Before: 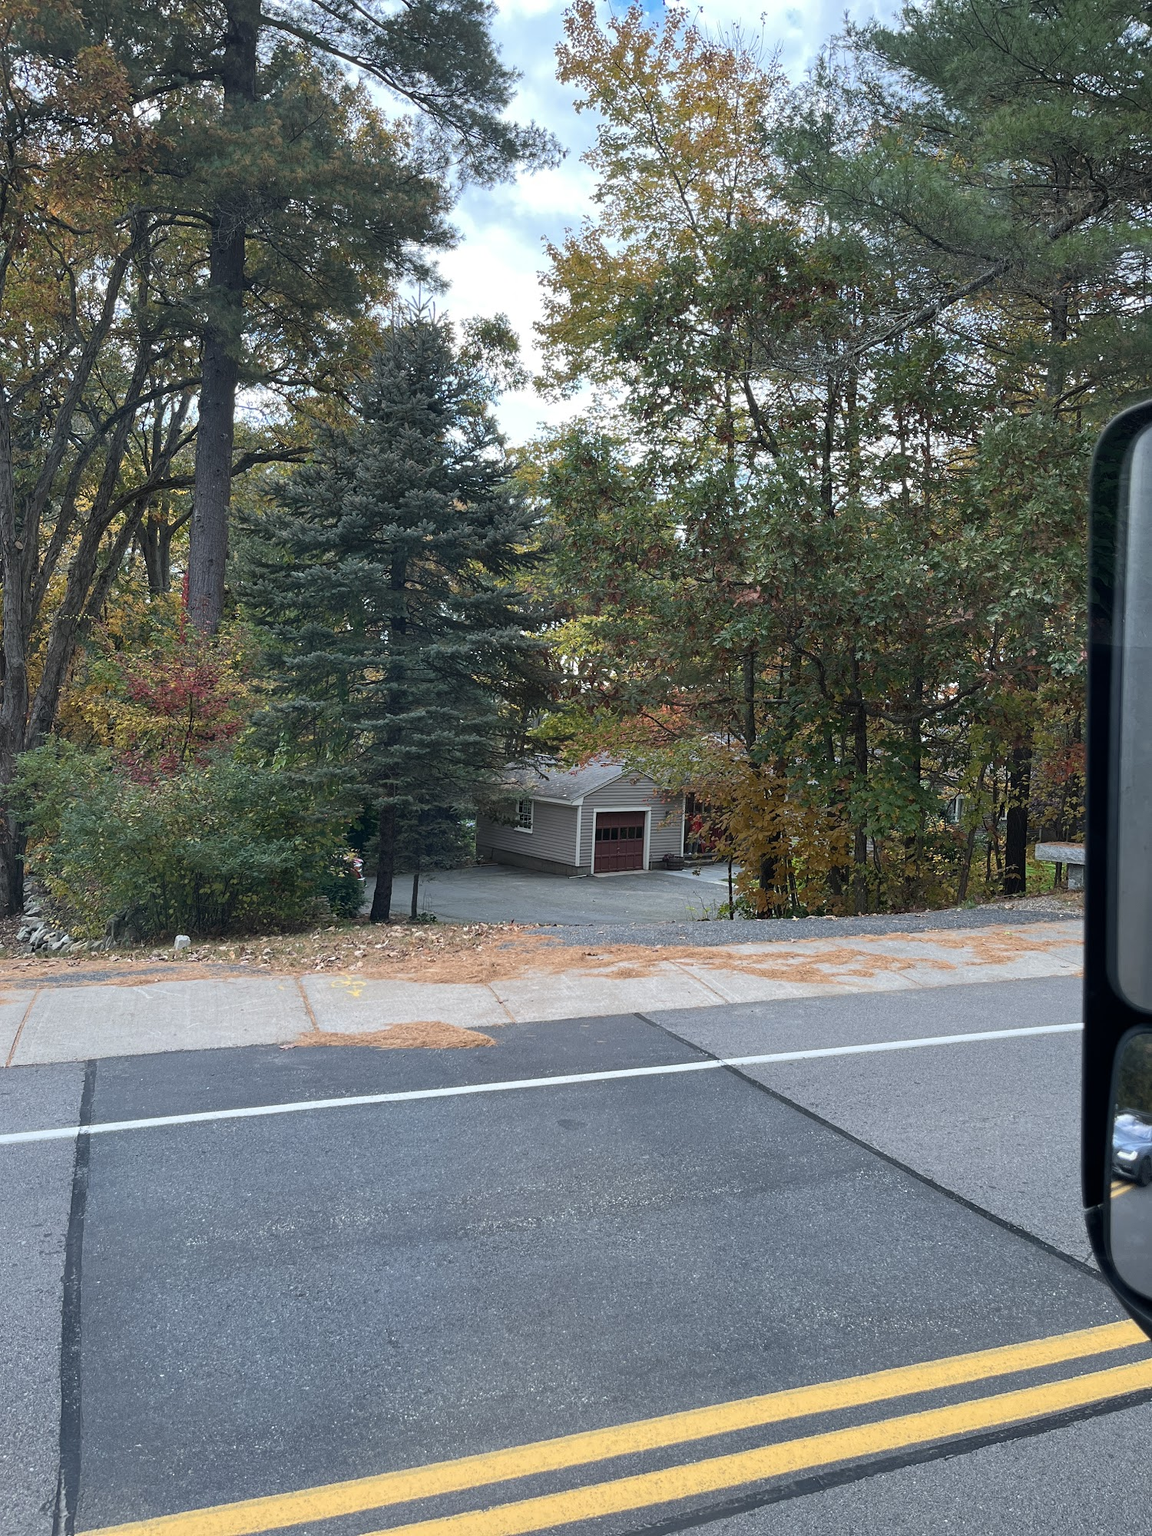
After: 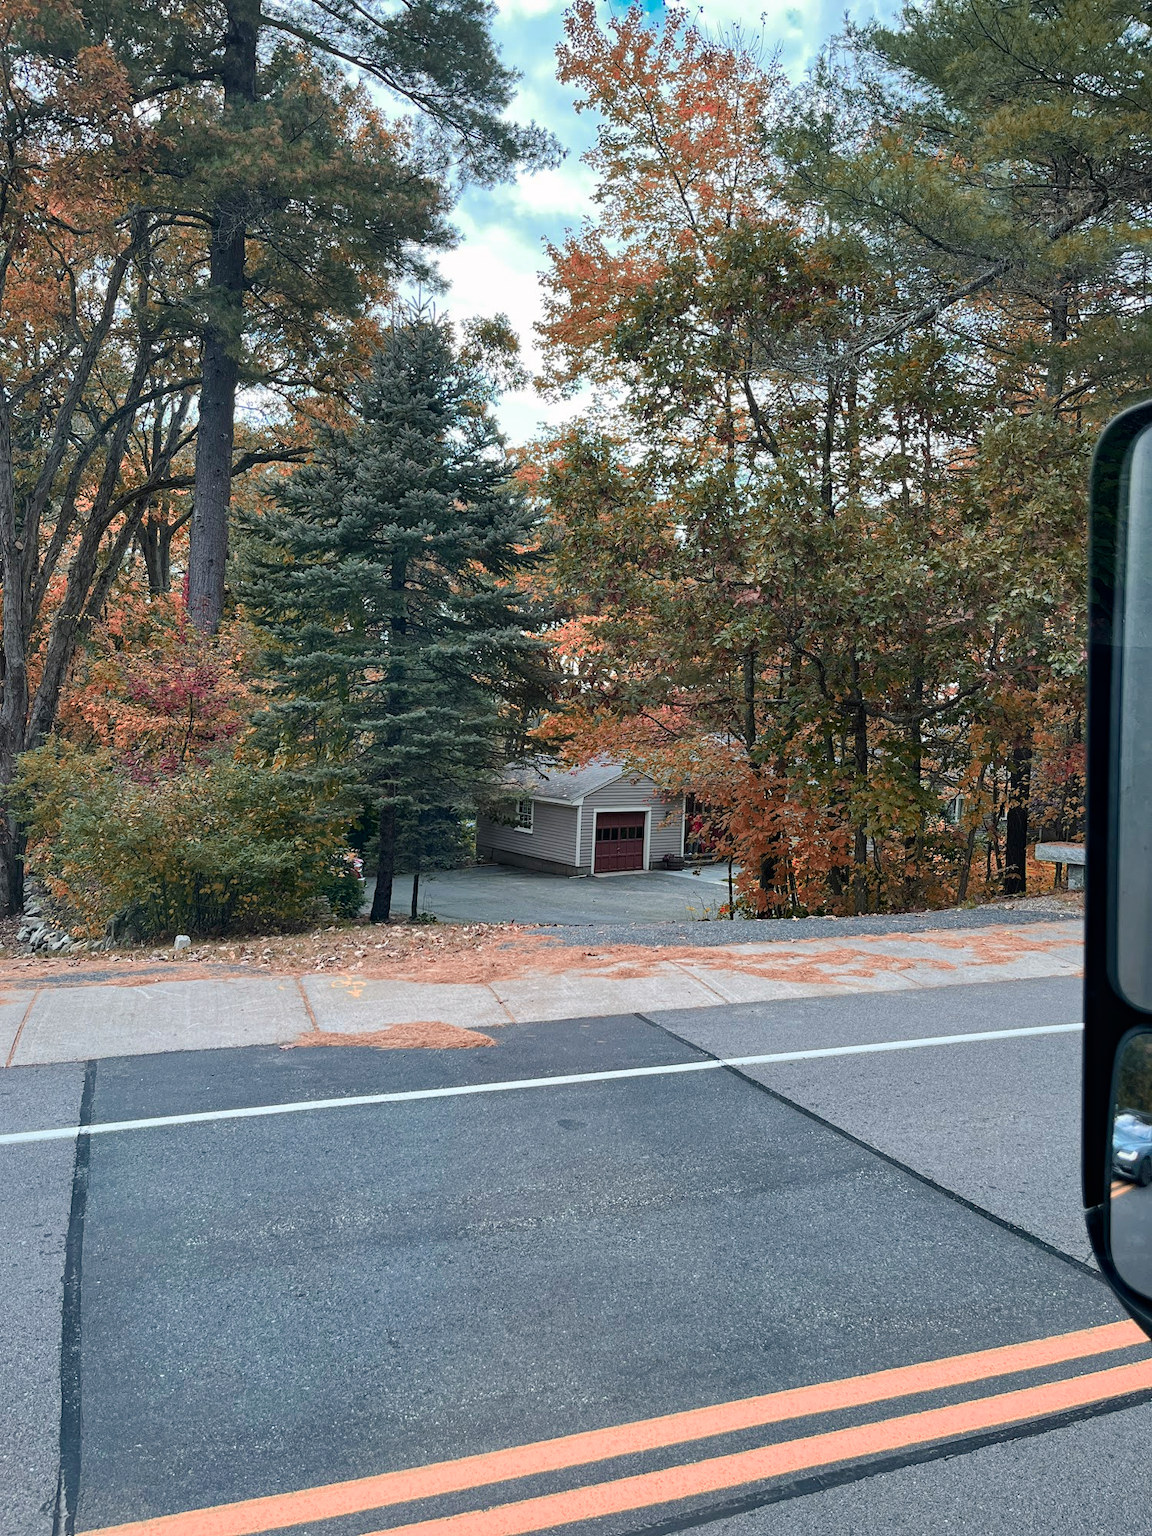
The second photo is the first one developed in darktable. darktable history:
haze removal: compatibility mode true, adaptive false
local contrast: mode bilateral grid, contrast 20, coarseness 50, detail 119%, midtone range 0.2
shadows and highlights: radius 127.83, shadows 30.49, highlights -30.49, low approximation 0.01, soften with gaussian
tone curve: curves: ch0 [(0, 0.012) (0.036, 0.035) (0.274, 0.288) (0.504, 0.536) (0.844, 0.84) (1, 0.983)]; ch1 [(0, 0) (0.389, 0.403) (0.462, 0.486) (0.499, 0.498) (0.511, 0.502) (0.536, 0.547) (0.579, 0.578) (0.626, 0.645) (0.749, 0.781) (1, 1)]; ch2 [(0, 0) (0.457, 0.486) (0.5, 0.5) (0.557, 0.561) (0.614, 0.622) (0.704, 0.732) (1, 1)], preserve colors none
color zones: curves: ch2 [(0, 0.488) (0.143, 0.417) (0.286, 0.212) (0.429, 0.179) (0.571, 0.154) (0.714, 0.415) (0.857, 0.495) (1, 0.488)]
